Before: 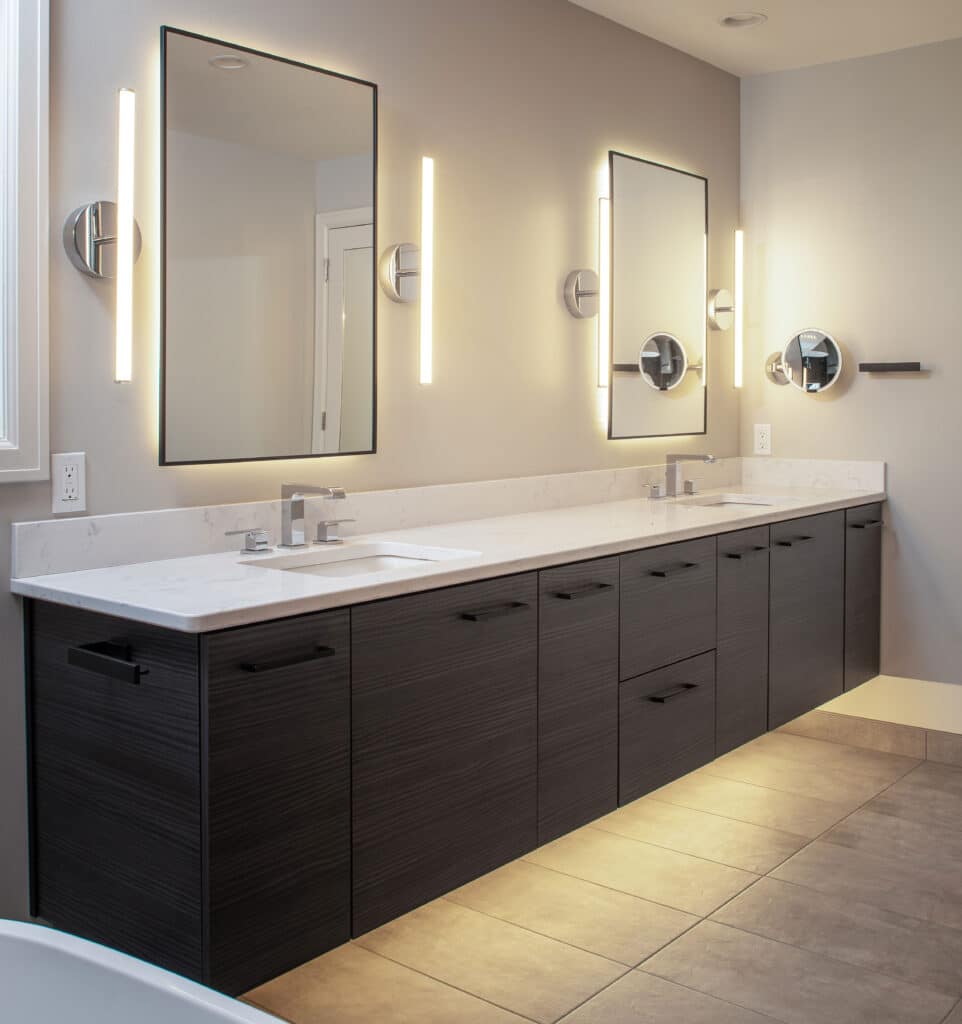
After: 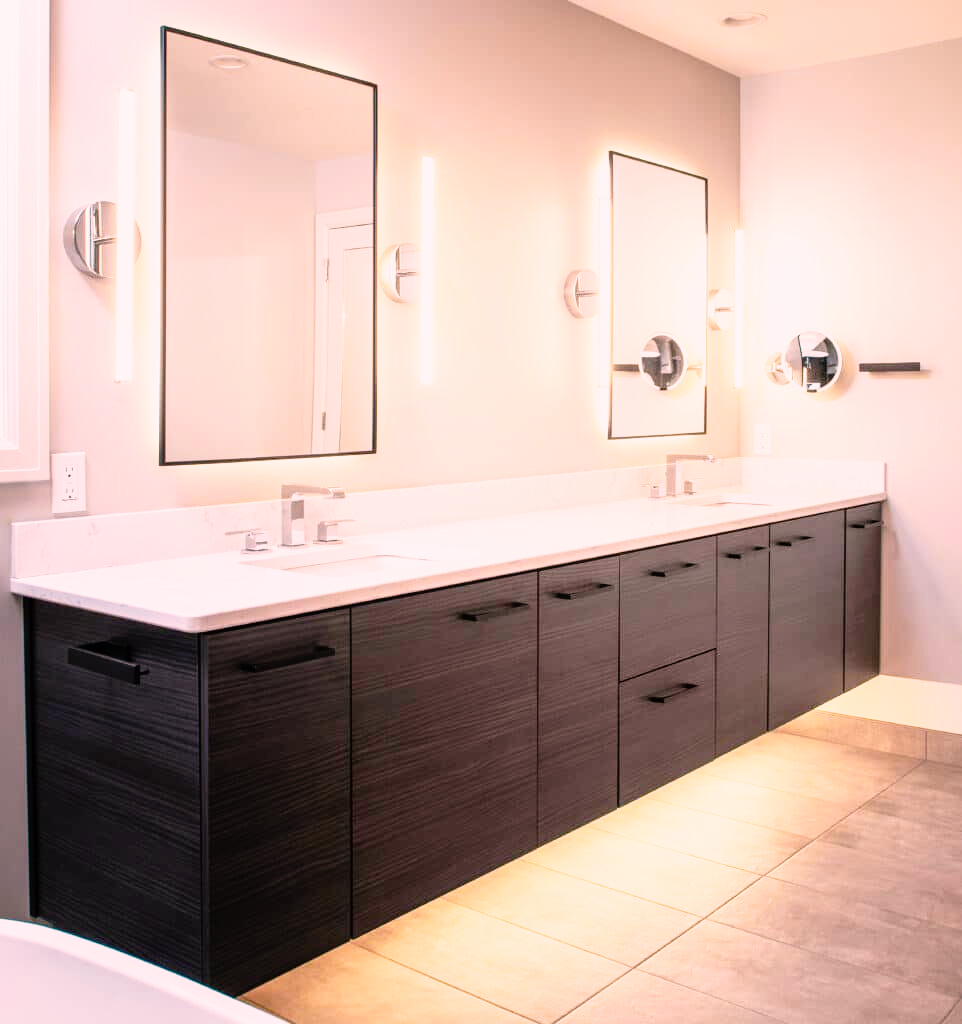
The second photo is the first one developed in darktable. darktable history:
color correction: highlights a* 14.52, highlights b* 4.84
base curve: curves: ch0 [(0, 0) (0.012, 0.01) (0.073, 0.168) (0.31, 0.711) (0.645, 0.957) (1, 1)], preserve colors none
